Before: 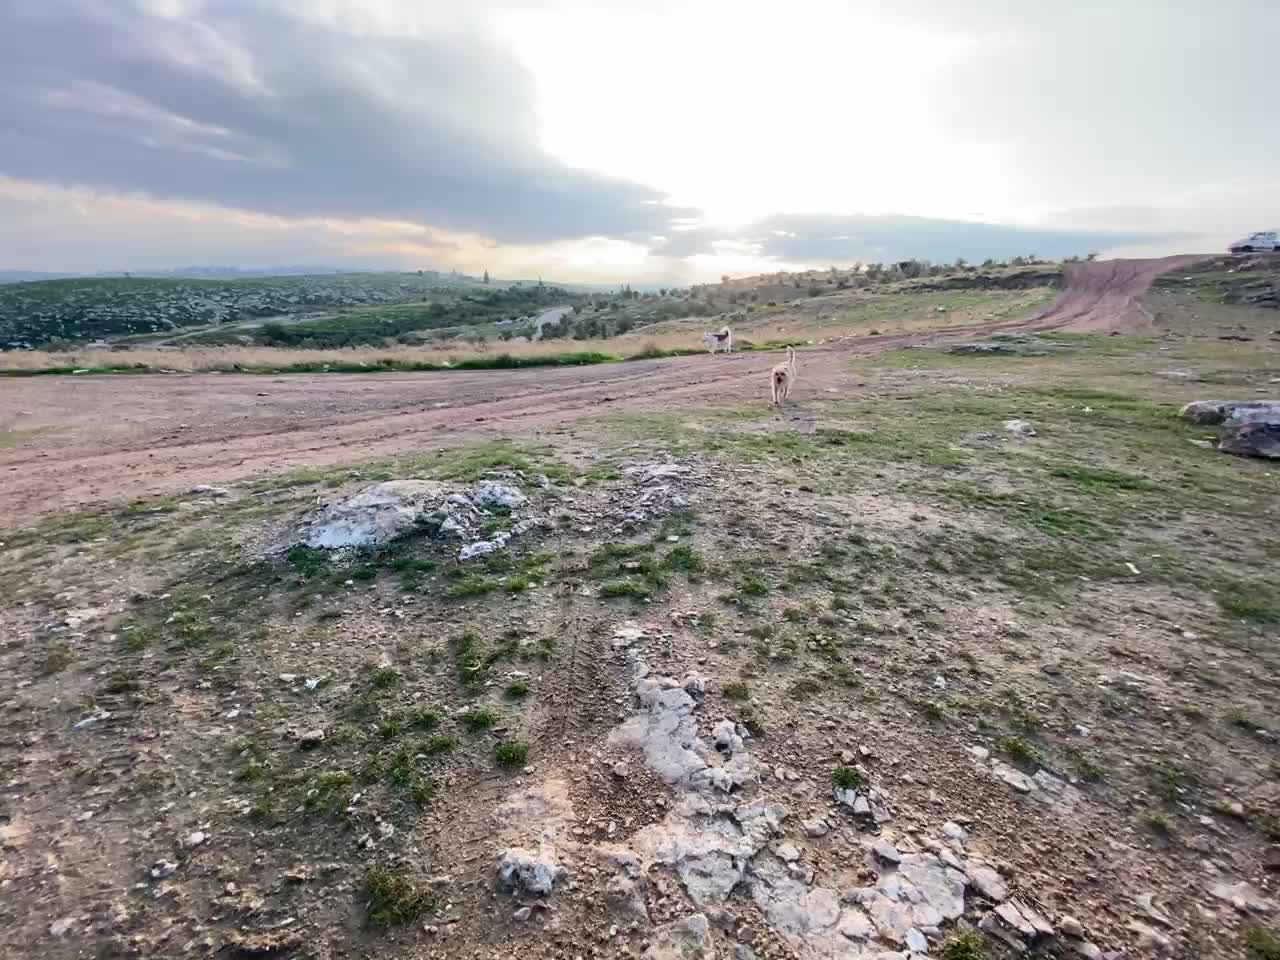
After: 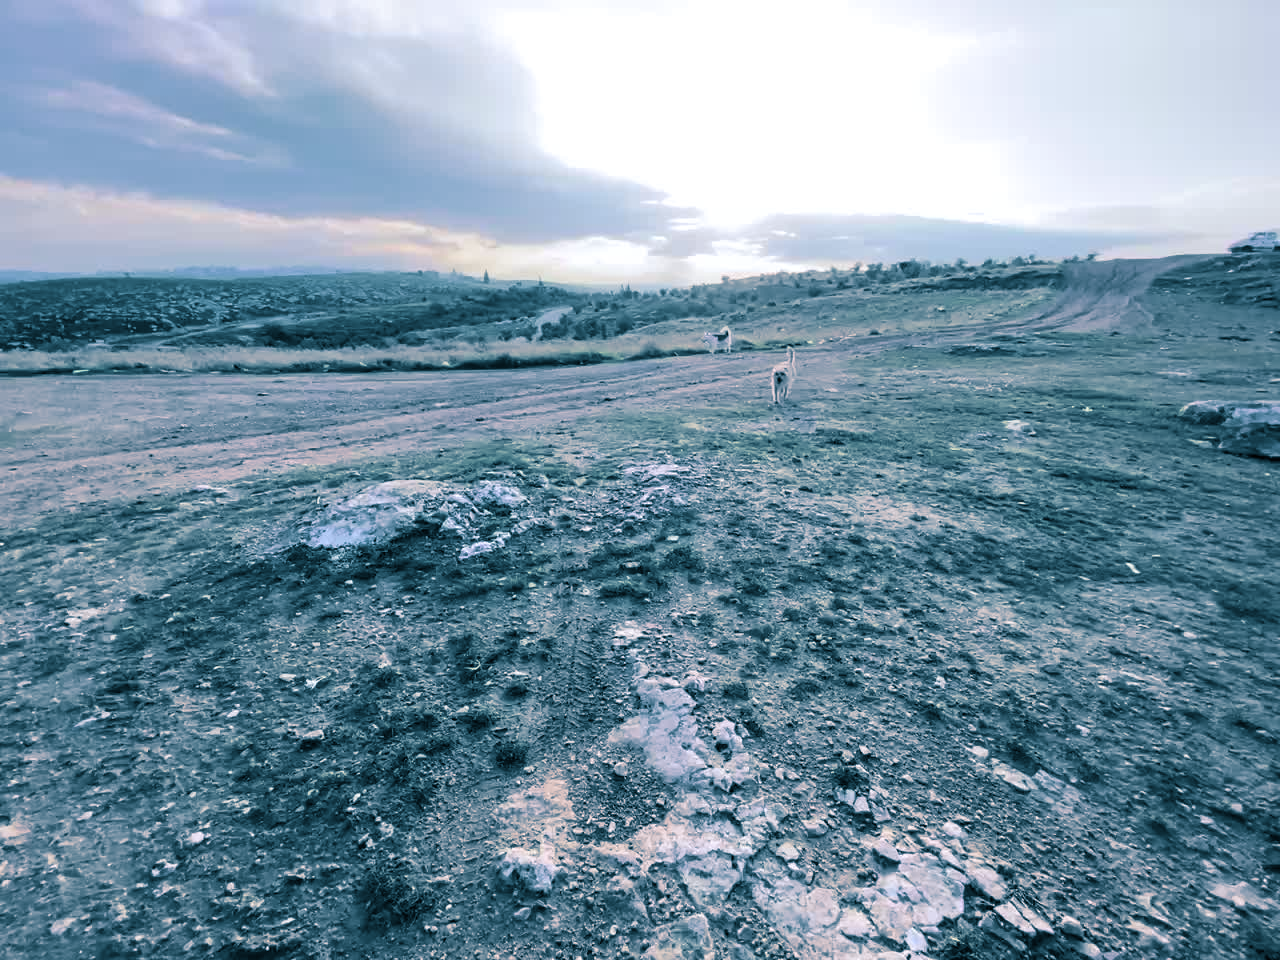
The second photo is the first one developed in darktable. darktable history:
split-toning: shadows › hue 212.4°, balance -70
white balance: red 0.984, blue 1.059
